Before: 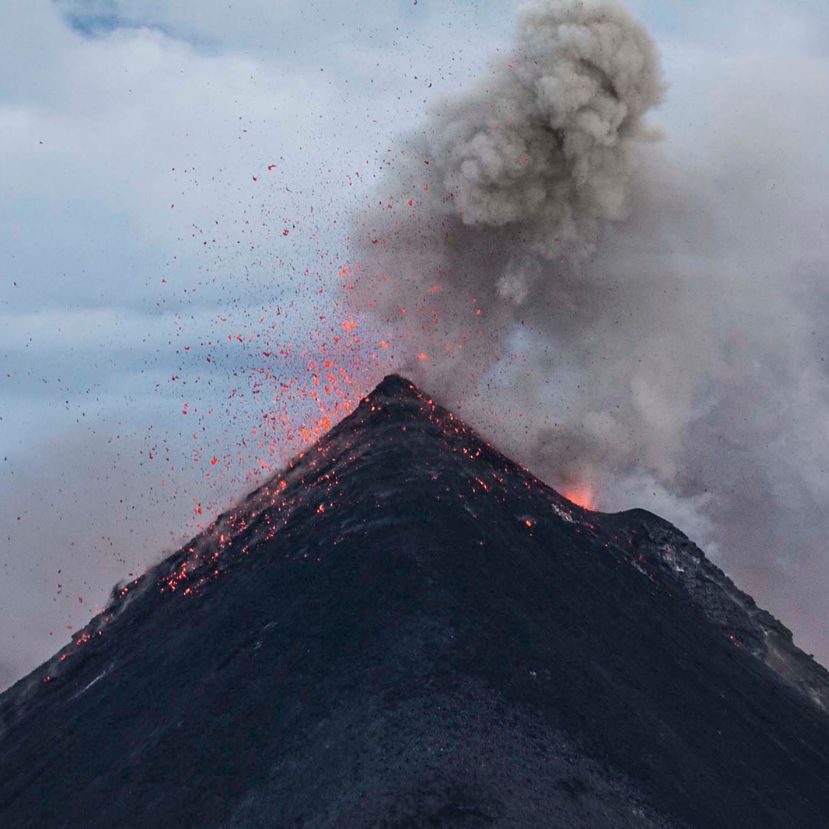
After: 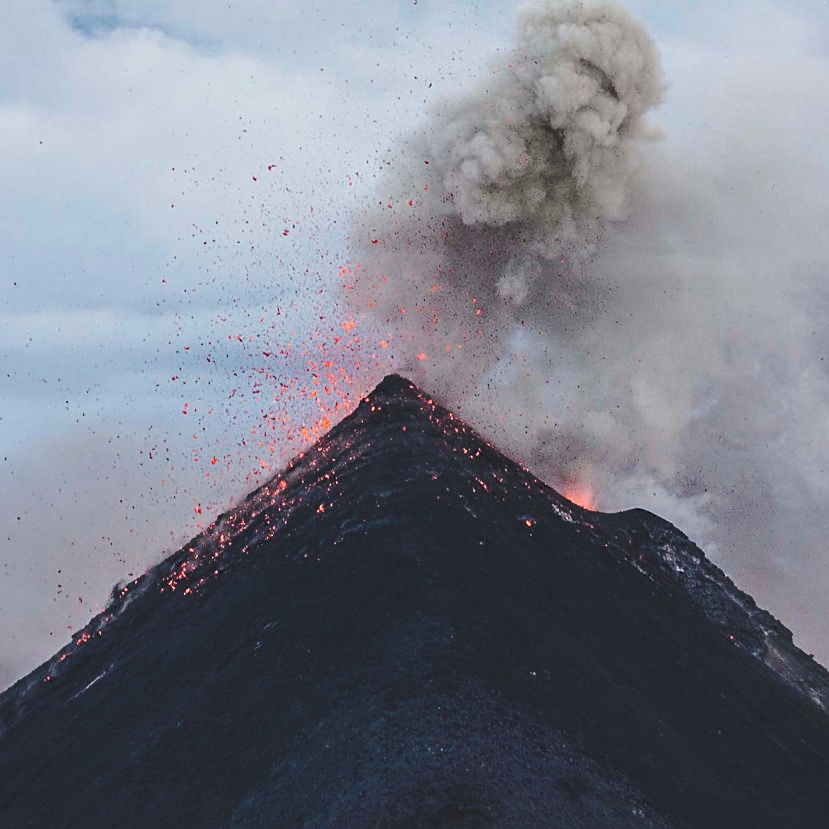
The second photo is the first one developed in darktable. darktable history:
sharpen: on, module defaults
tone curve: curves: ch0 [(0, 0) (0.003, 0.139) (0.011, 0.14) (0.025, 0.138) (0.044, 0.14) (0.069, 0.149) (0.1, 0.161) (0.136, 0.179) (0.177, 0.203) (0.224, 0.245) (0.277, 0.302) (0.335, 0.382) (0.399, 0.461) (0.468, 0.546) (0.543, 0.614) (0.623, 0.687) (0.709, 0.758) (0.801, 0.84) (0.898, 0.912) (1, 1)], preserve colors none
